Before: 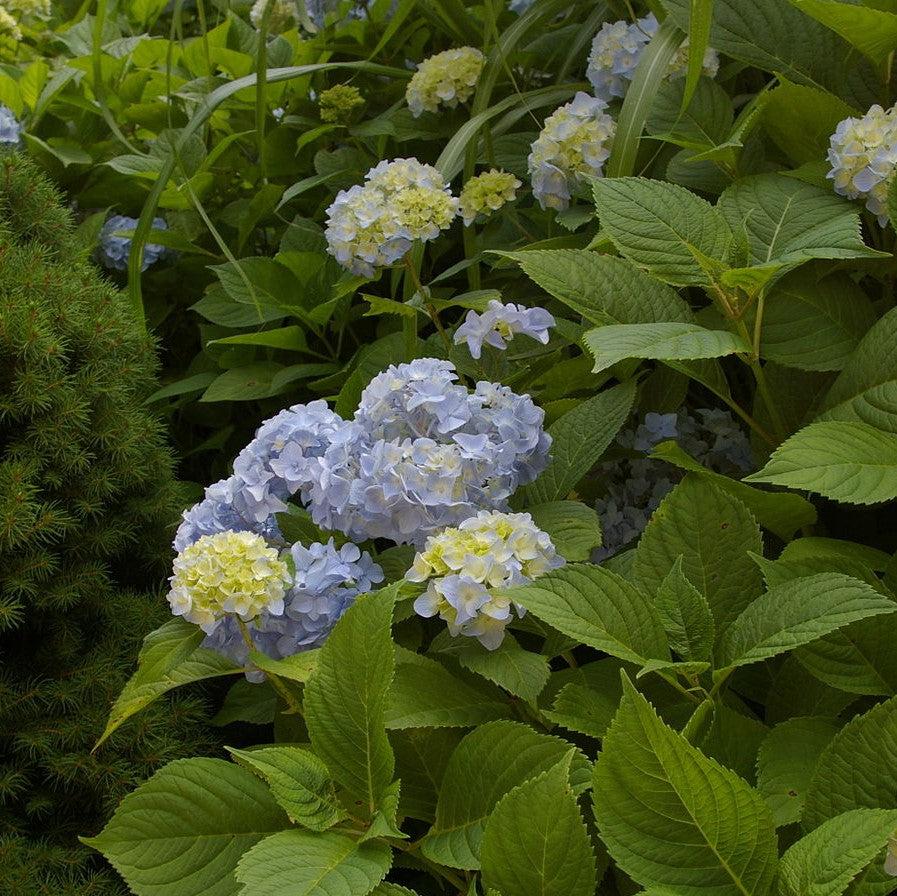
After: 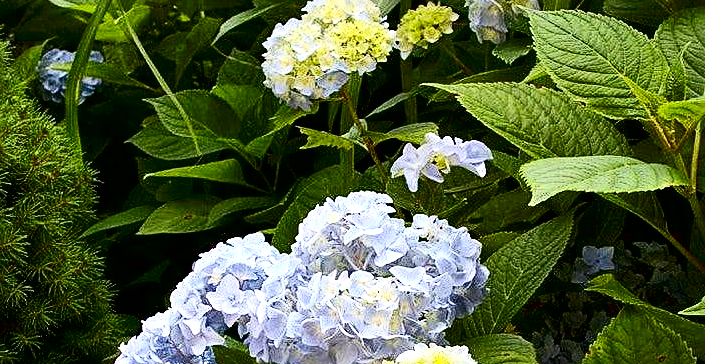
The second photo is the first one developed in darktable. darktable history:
crop: left 7.046%, top 18.703%, right 14.292%, bottom 40.569%
exposure: black level correction 0.008, exposure 0.981 EV, compensate highlight preservation false
sharpen: on, module defaults
local contrast: mode bilateral grid, contrast 19, coarseness 50, detail 132%, midtone range 0.2
contrast brightness saturation: contrast 0.312, brightness -0.079, saturation 0.168
